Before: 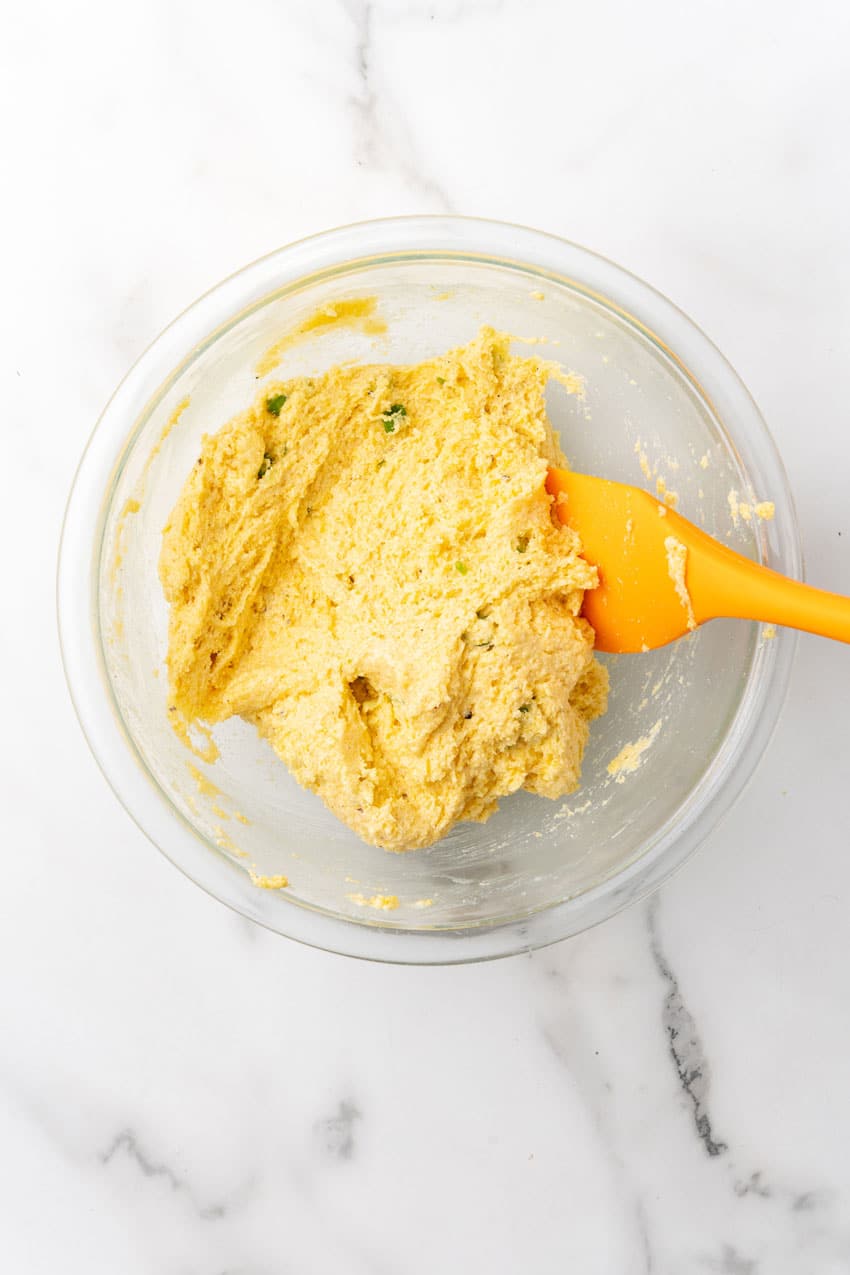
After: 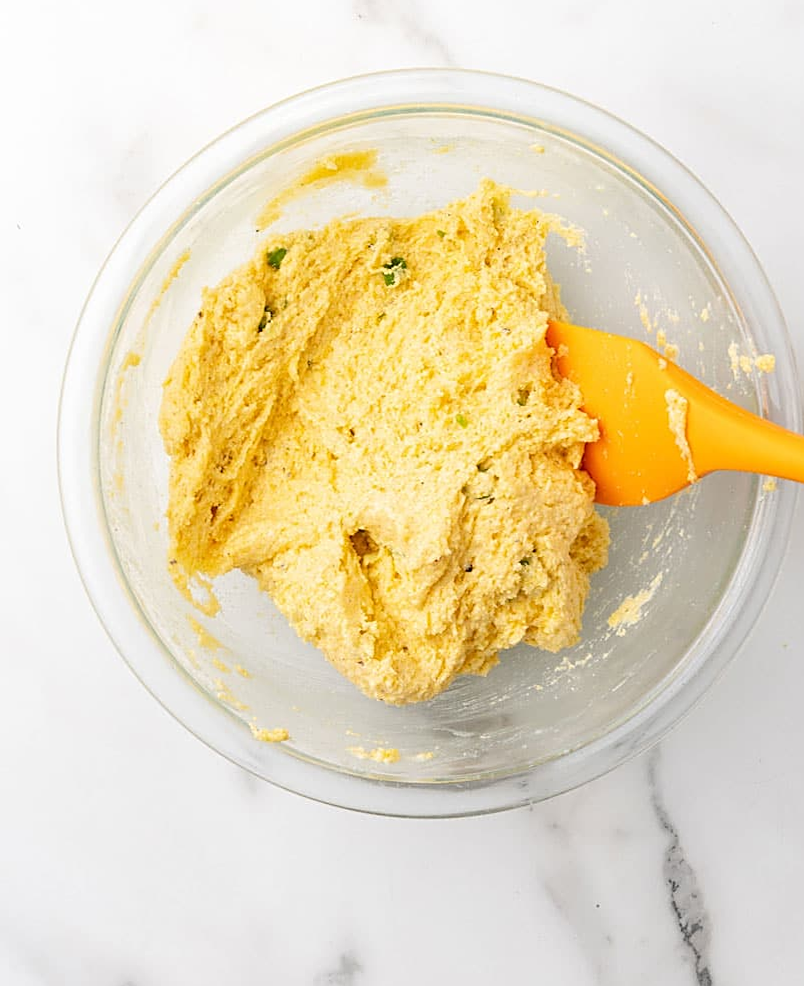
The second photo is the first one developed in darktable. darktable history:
crop and rotate: angle 0.047°, top 11.588%, right 5.448%, bottom 11.109%
sharpen: on, module defaults
